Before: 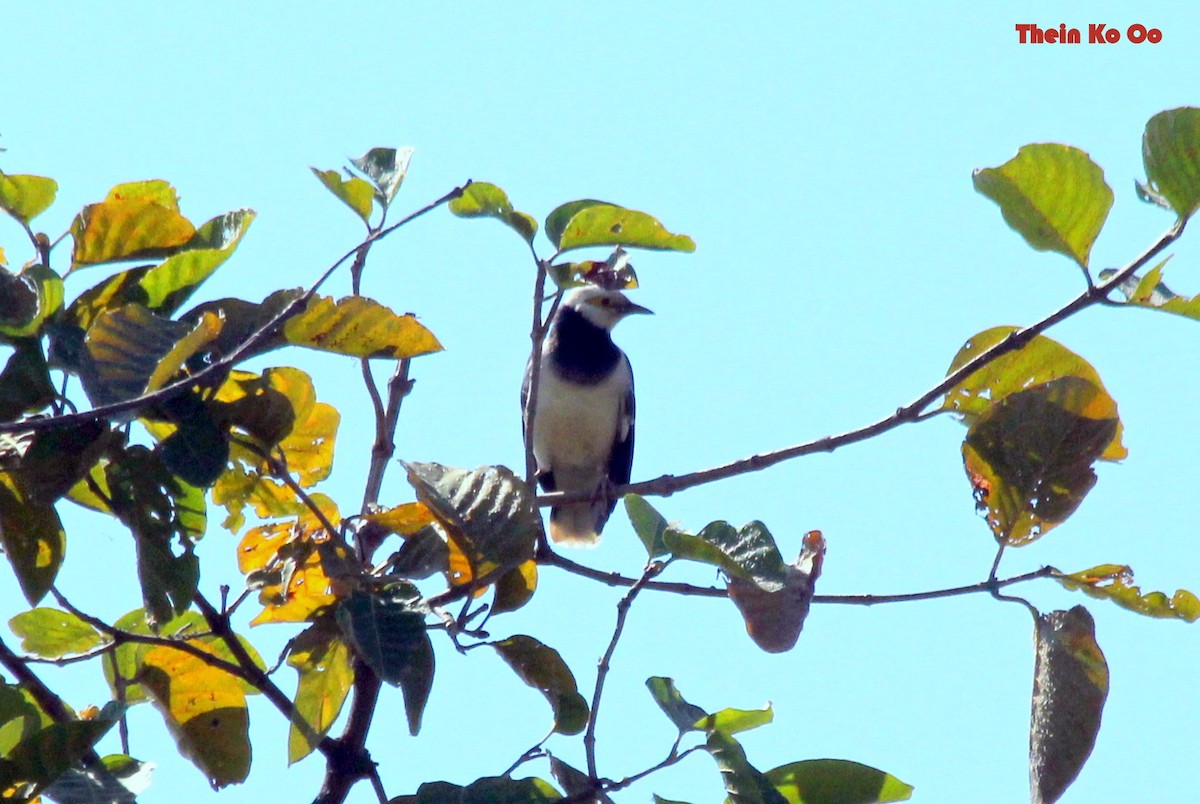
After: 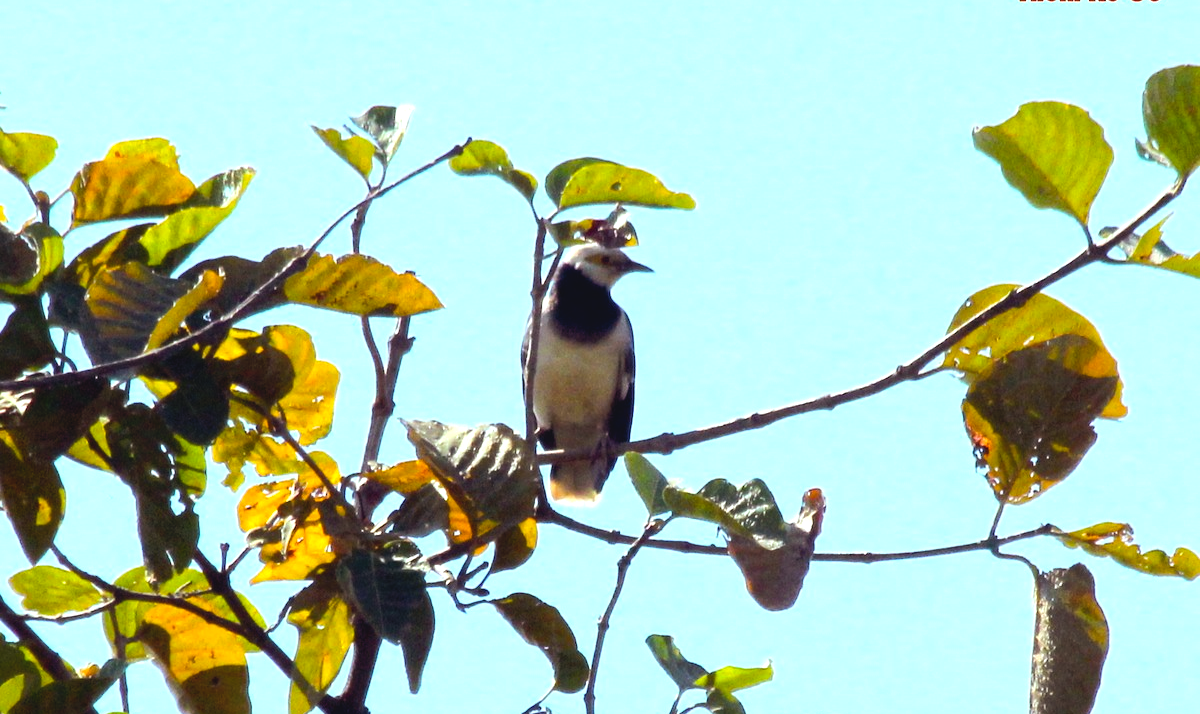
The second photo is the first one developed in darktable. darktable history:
contrast brightness saturation: contrast -0.097, saturation -0.093
crop and rotate: top 5.463%, bottom 5.66%
color balance rgb: power › chroma 2.496%, power › hue 68.44°, perceptual saturation grading › global saturation 29.417%, perceptual brilliance grading › highlights 19.376%, perceptual brilliance grading › mid-tones 19.946%, perceptual brilliance grading › shadows -20.264%
